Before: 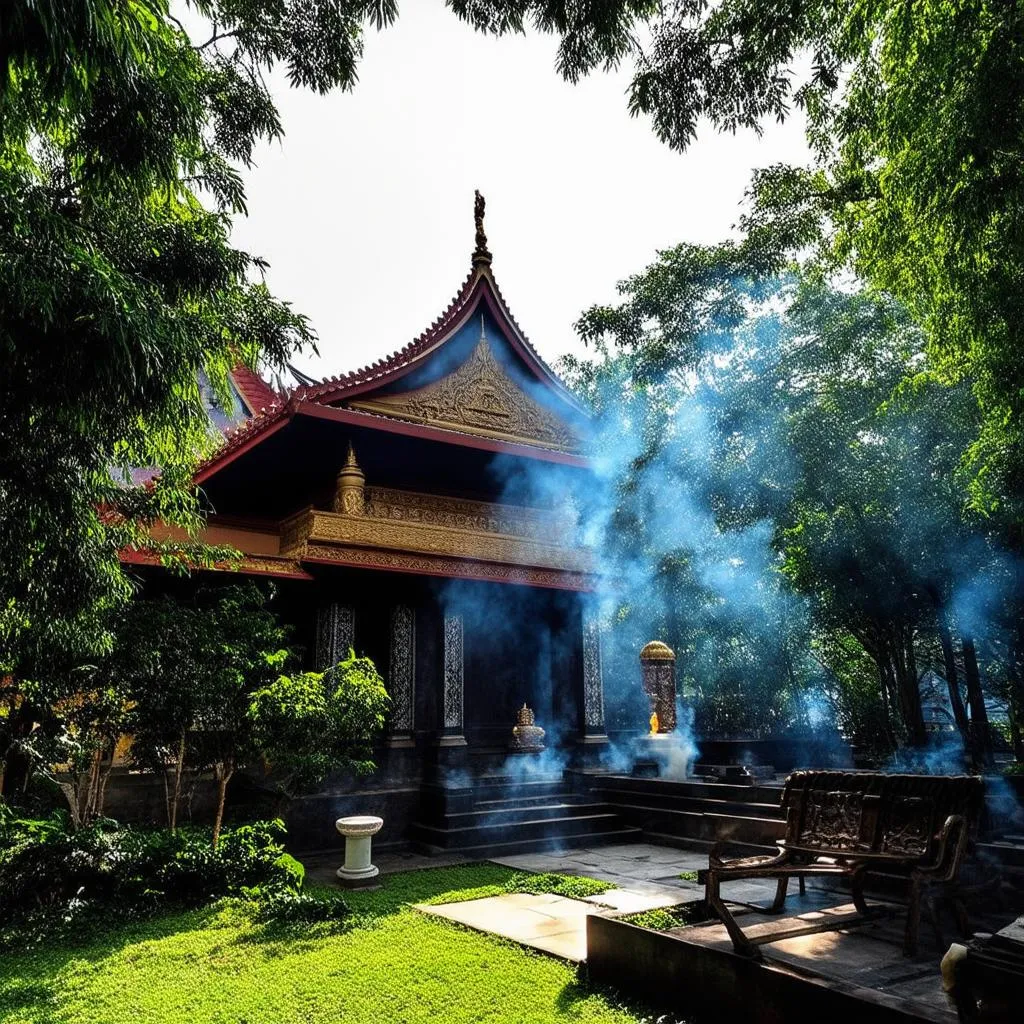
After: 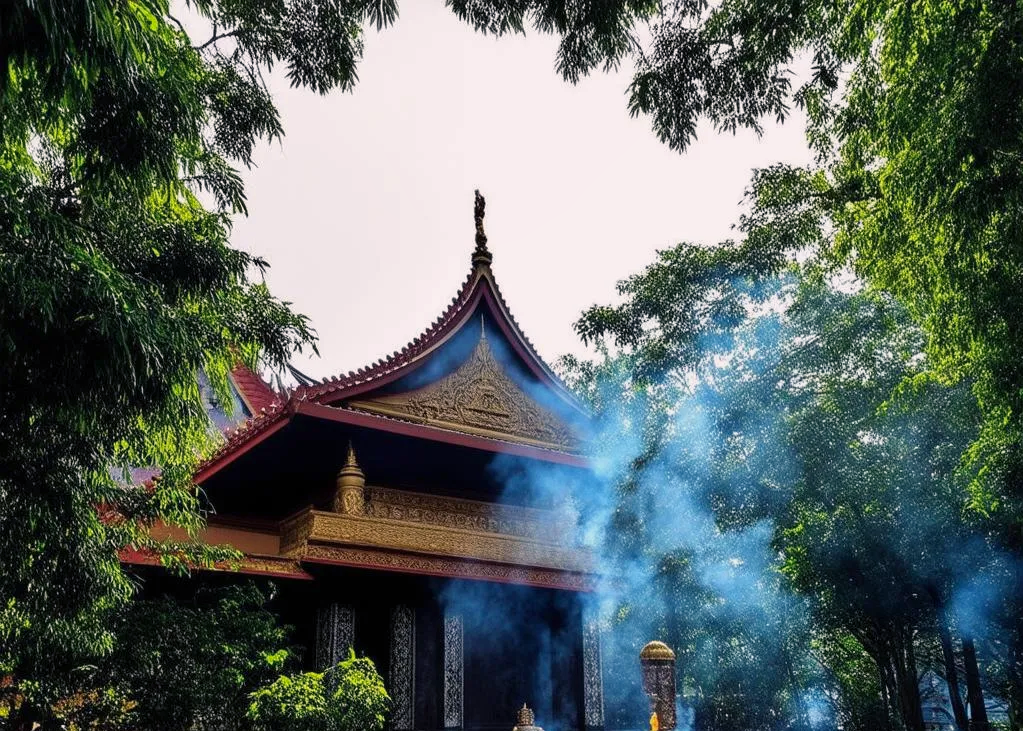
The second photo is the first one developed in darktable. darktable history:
shadows and highlights: shadows 25, white point adjustment -3, highlights -30
crop: bottom 28.576%
color balance rgb: shadows lift › chroma 1.41%, shadows lift › hue 260°, power › chroma 0.5%, power › hue 260°, highlights gain › chroma 1%, highlights gain › hue 27°, saturation formula JzAzBz (2021)
